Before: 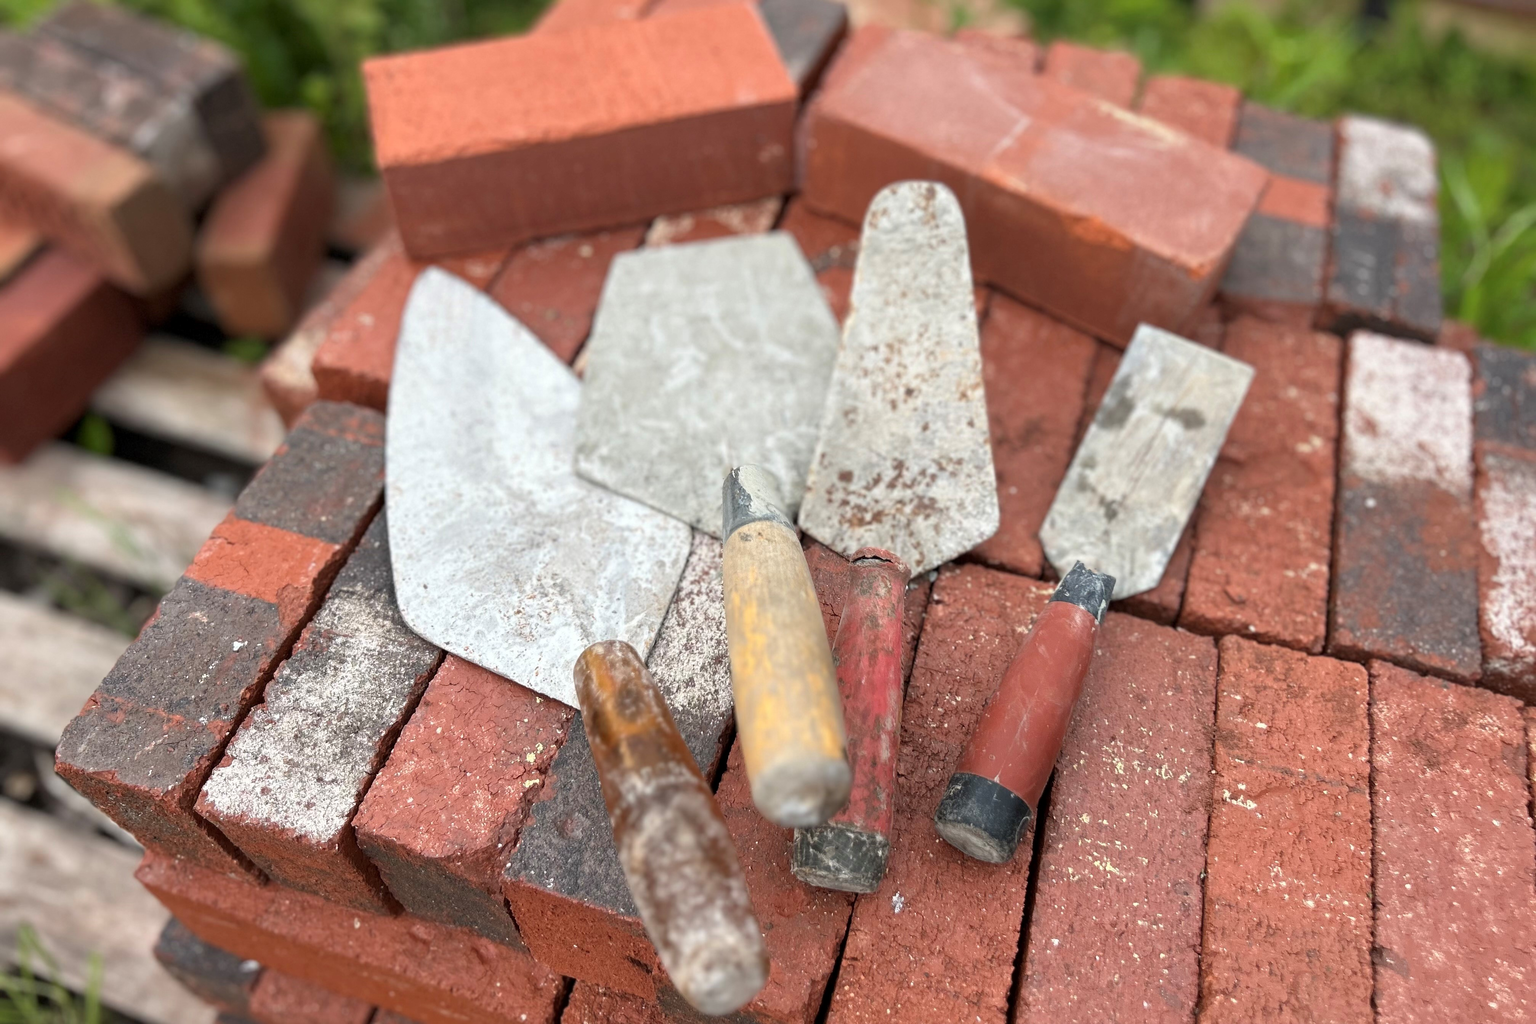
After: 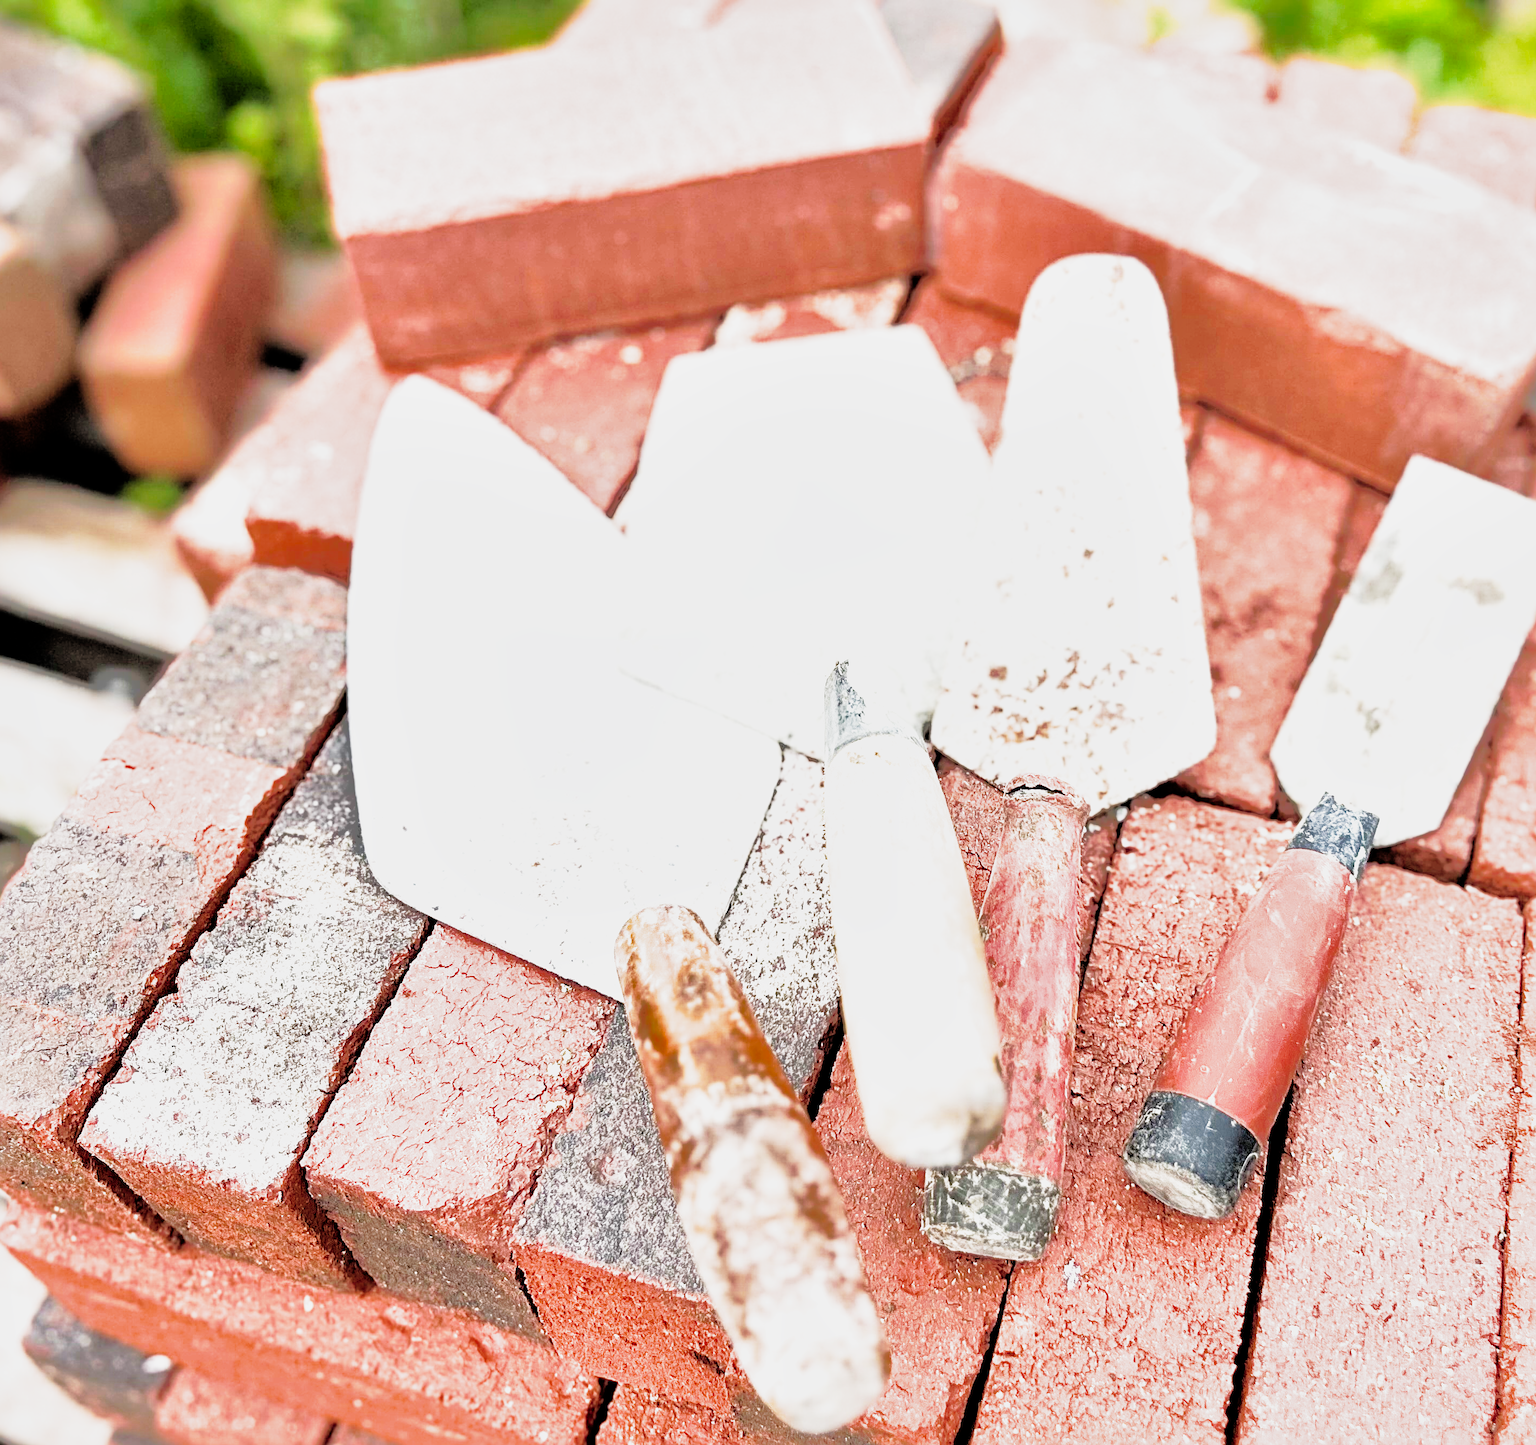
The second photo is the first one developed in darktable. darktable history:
shadows and highlights: highlights -59.84
exposure: black level correction 0, exposure 1.406 EV, compensate exposure bias true, compensate highlight preservation false
tone equalizer: -8 EV -0.781 EV, -7 EV -0.697 EV, -6 EV -0.61 EV, -5 EV -0.409 EV, -3 EV 0.366 EV, -2 EV 0.6 EV, -1 EV 0.683 EV, +0 EV 0.736 EV
sharpen: radius 4.931
crop and rotate: left 9.05%, right 20.101%
filmic rgb: black relative exposure -5.08 EV, white relative exposure 3.54 EV, hardness 3.19, contrast 1.192, highlights saturation mix -30.18%
tone curve: curves: ch0 [(0, 0) (0.035, 0.011) (0.133, 0.076) (0.285, 0.265) (0.491, 0.541) (0.617, 0.693) (0.704, 0.77) (0.794, 0.865) (0.895, 0.938) (1, 0.976)]; ch1 [(0, 0) (0.318, 0.278) (0.444, 0.427) (0.502, 0.497) (0.543, 0.547) (0.601, 0.641) (0.746, 0.764) (1, 1)]; ch2 [(0, 0) (0.316, 0.292) (0.381, 0.37) (0.423, 0.448) (0.476, 0.482) (0.502, 0.5) (0.543, 0.547) (0.587, 0.613) (0.642, 0.672) (0.704, 0.727) (0.865, 0.827) (1, 0.951)], preserve colors none
